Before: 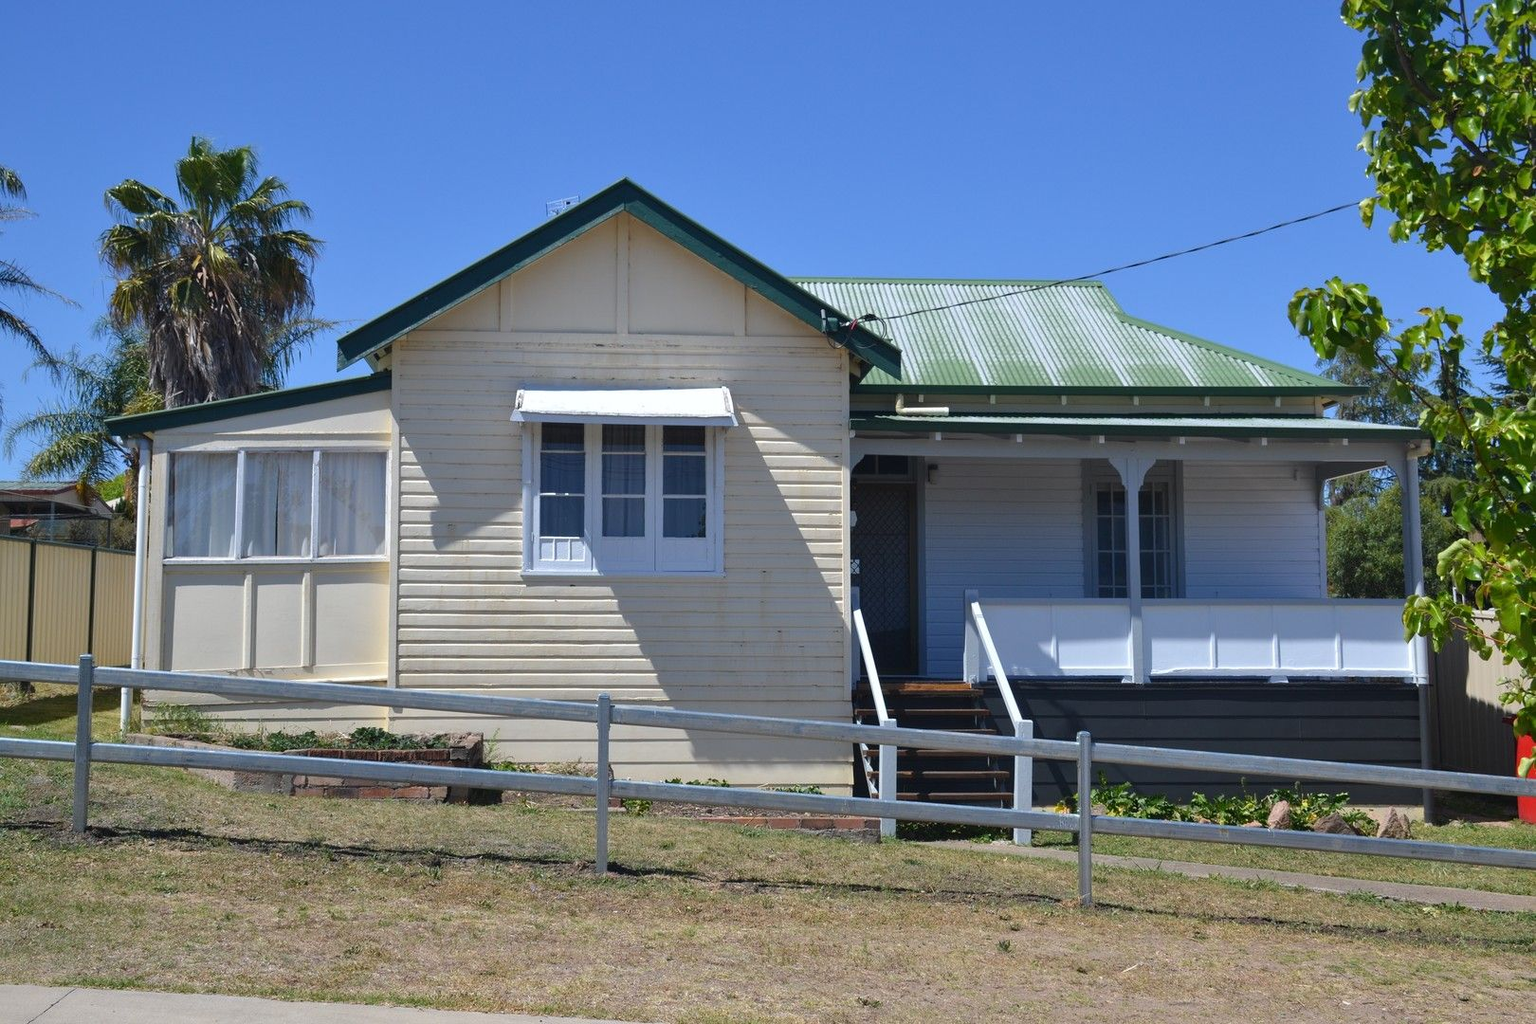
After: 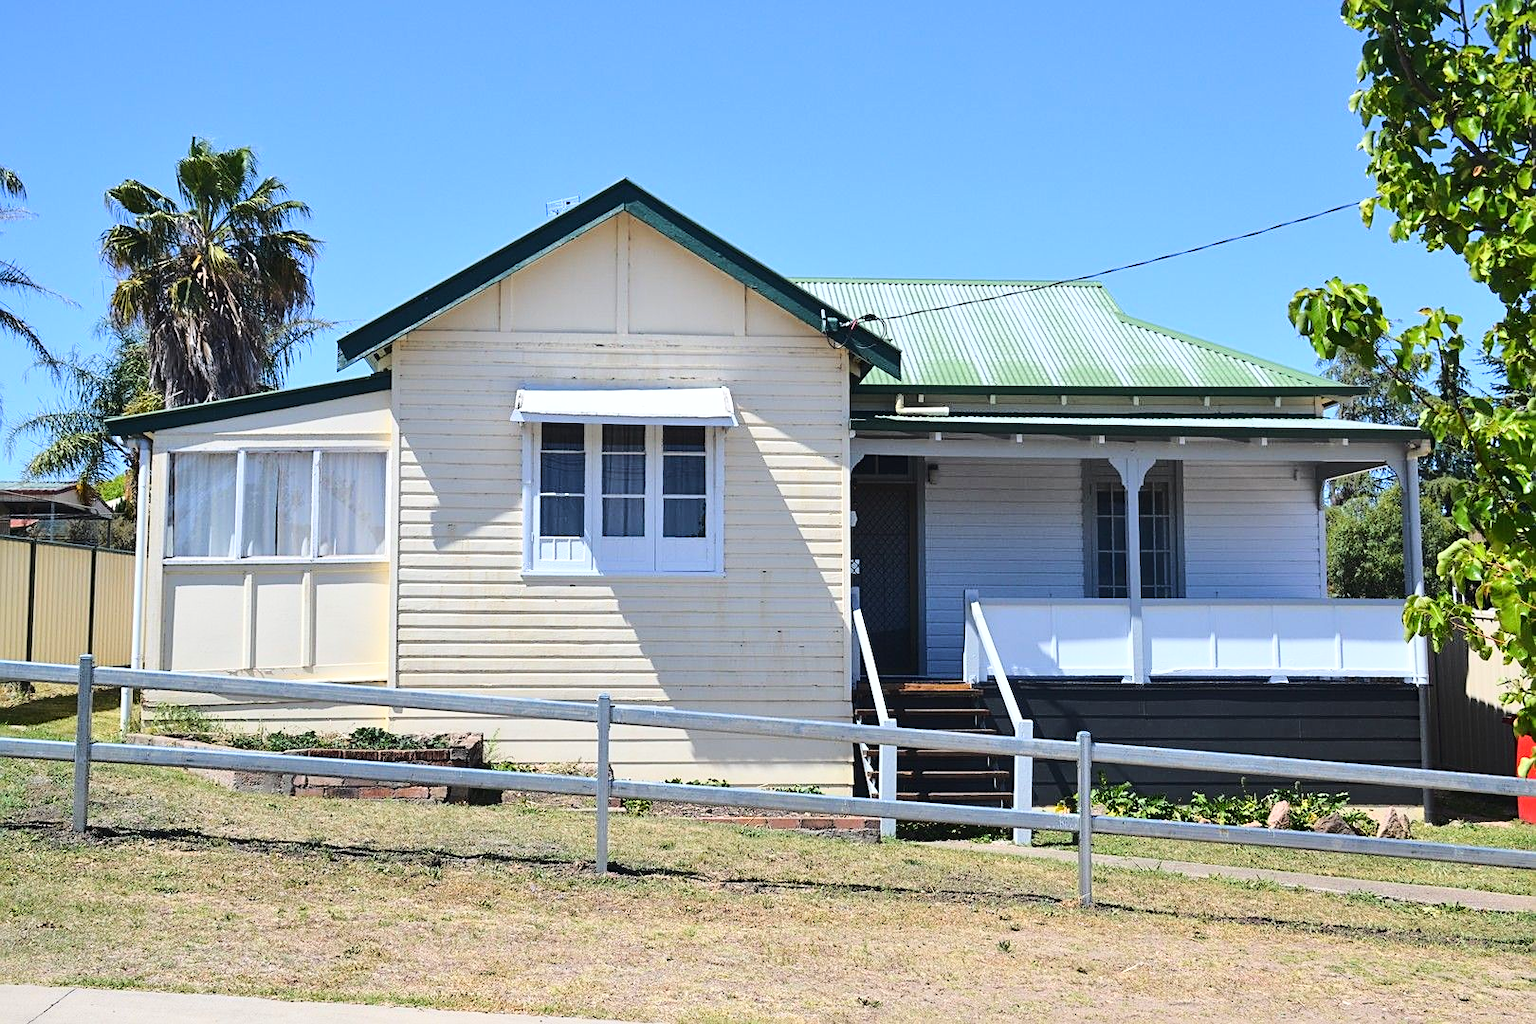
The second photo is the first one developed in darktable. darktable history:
sharpen: on, module defaults
base curve: curves: ch0 [(0, 0) (0.032, 0.037) (0.105, 0.228) (0.435, 0.76) (0.856, 0.983) (1, 1)]
